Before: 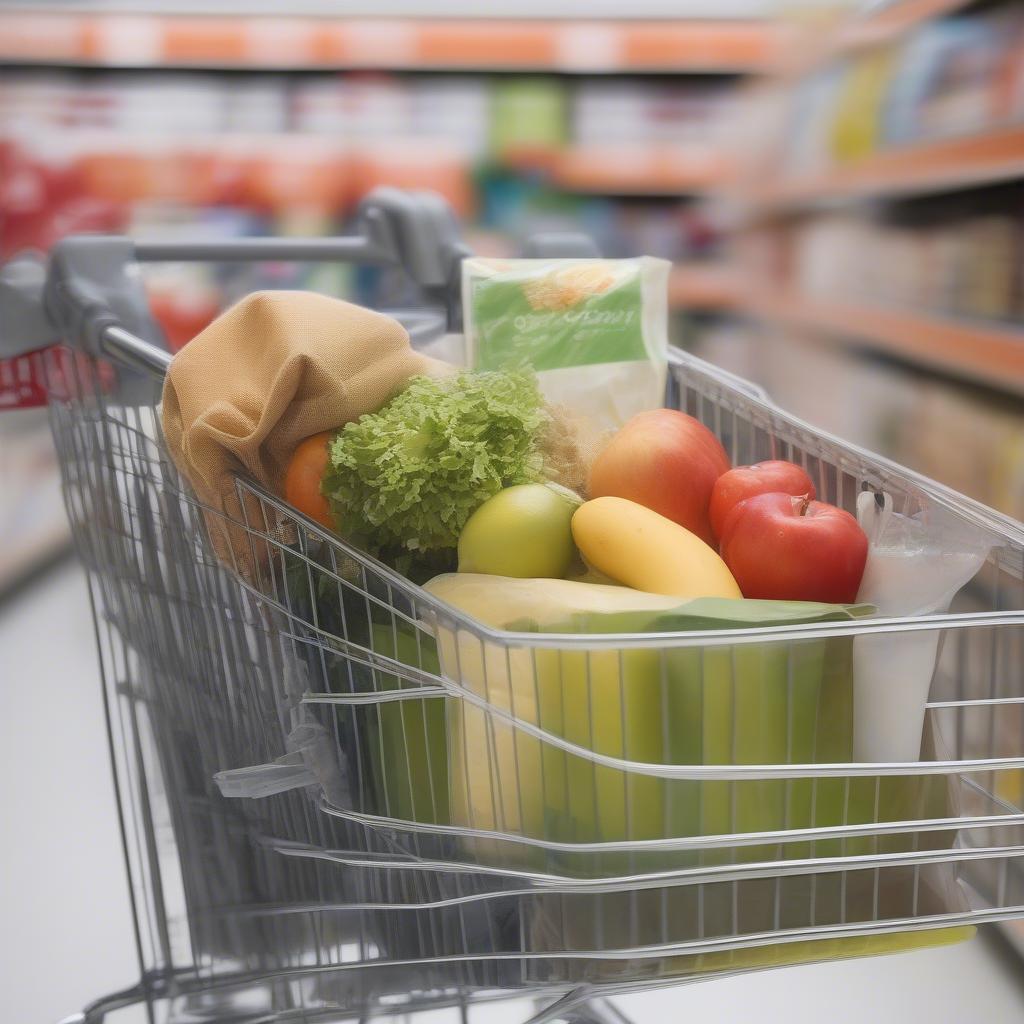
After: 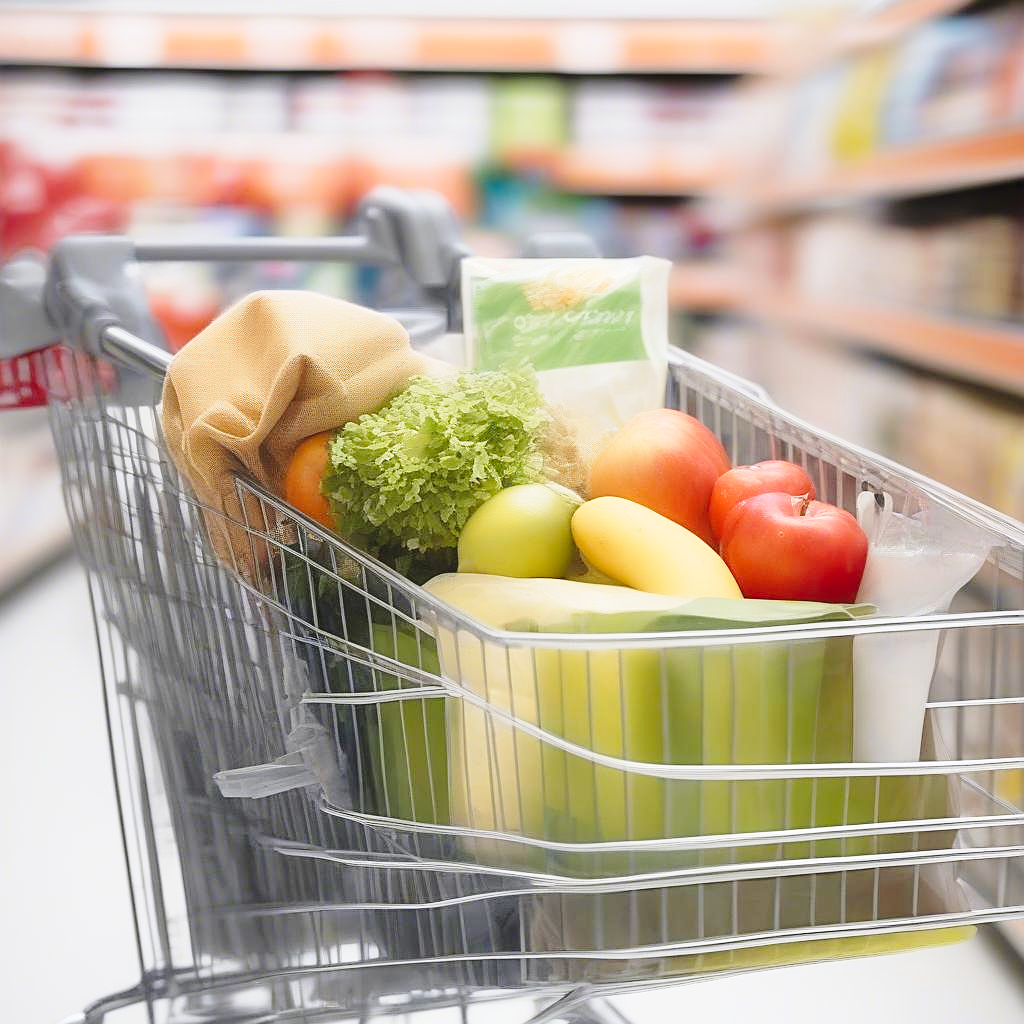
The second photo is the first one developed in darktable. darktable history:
sharpen: on, module defaults
base curve: curves: ch0 [(0, 0) (0.028, 0.03) (0.121, 0.232) (0.46, 0.748) (0.859, 0.968) (1, 1)], exposure shift 0.01, preserve colors none
